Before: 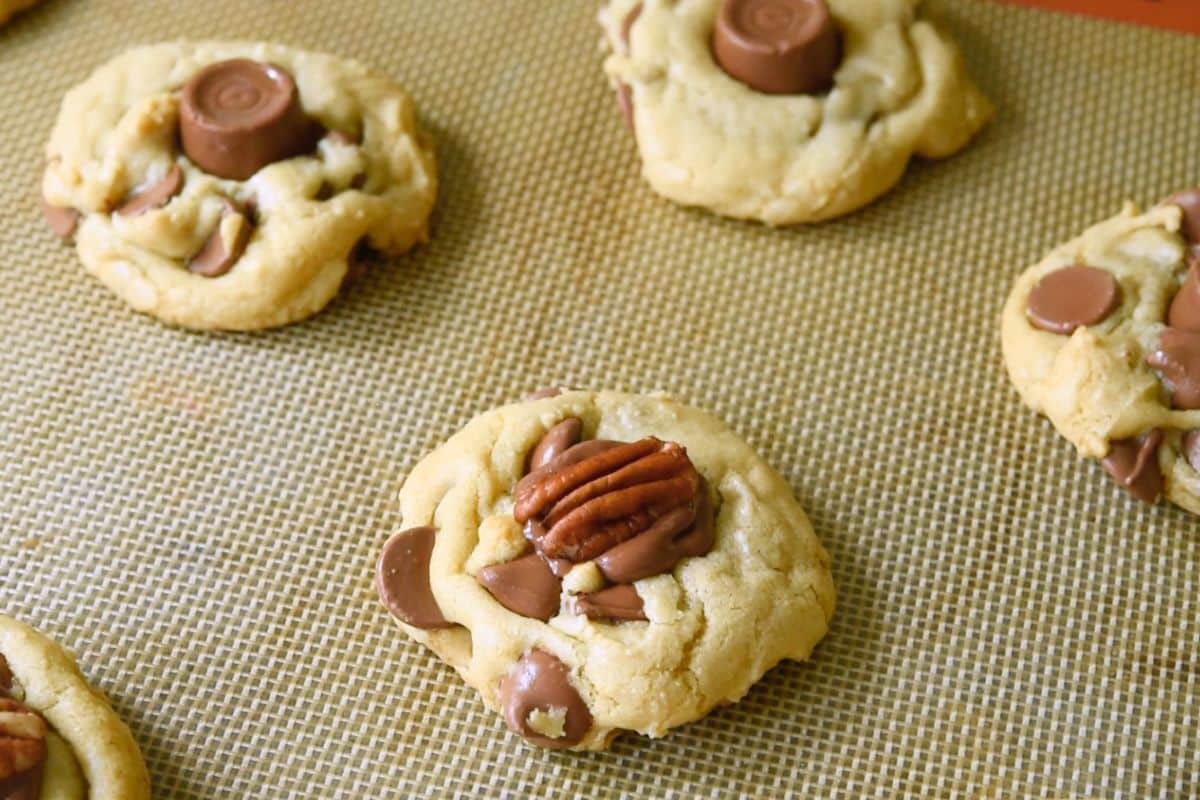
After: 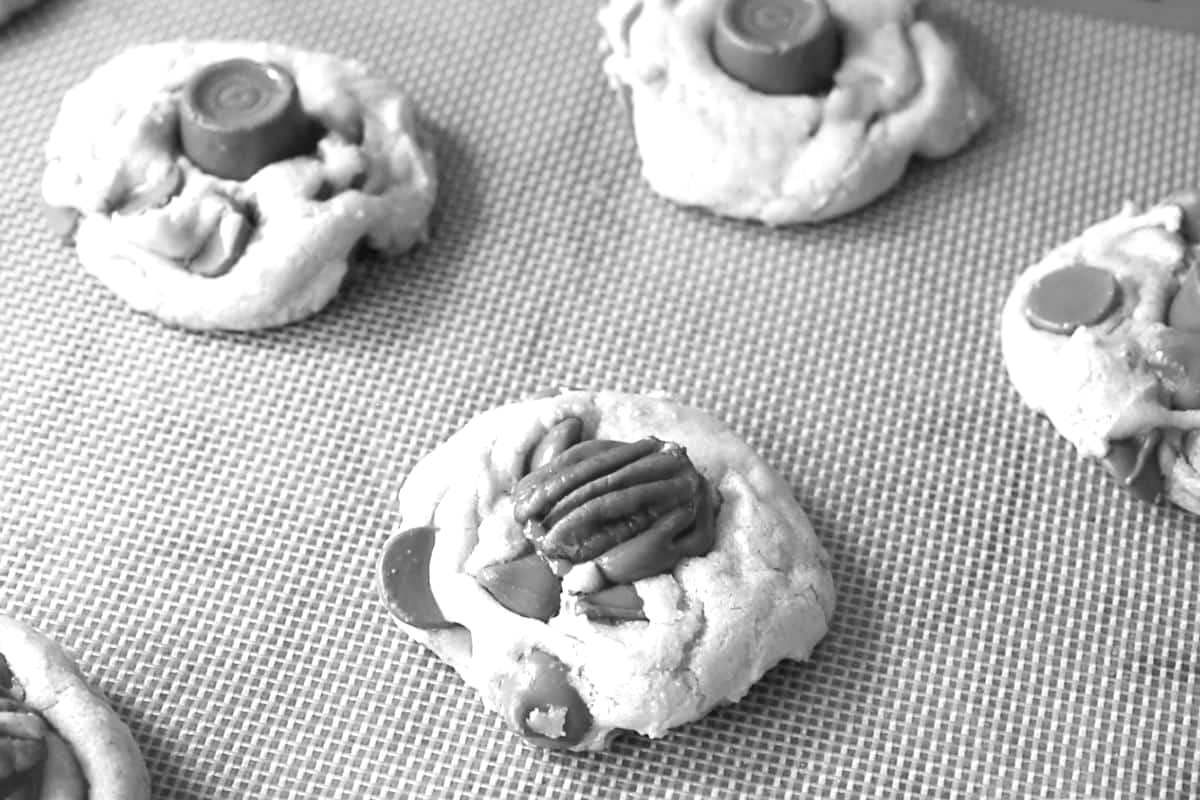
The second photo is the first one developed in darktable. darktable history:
monochrome: a 73.58, b 64.21
sharpen: amount 0.2
exposure: black level correction 0, exposure 0.7 EV, compensate exposure bias true, compensate highlight preservation false
